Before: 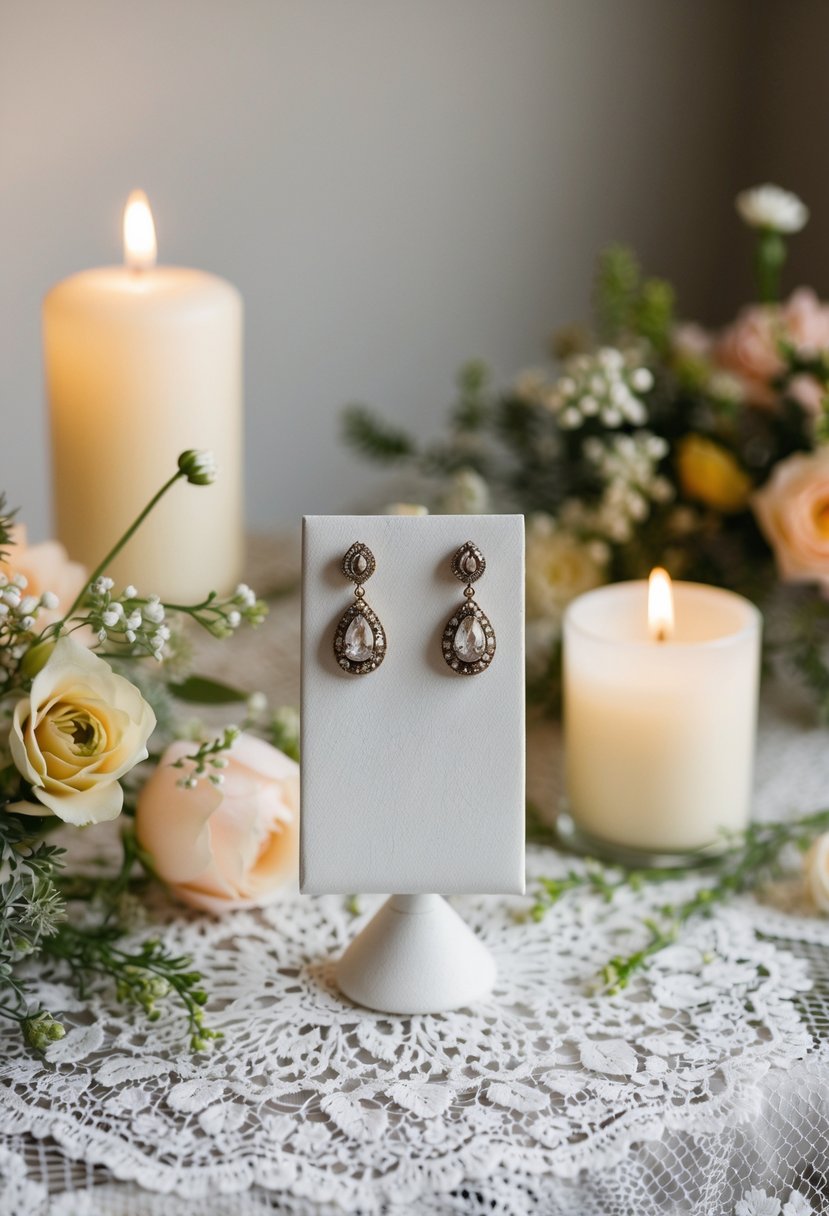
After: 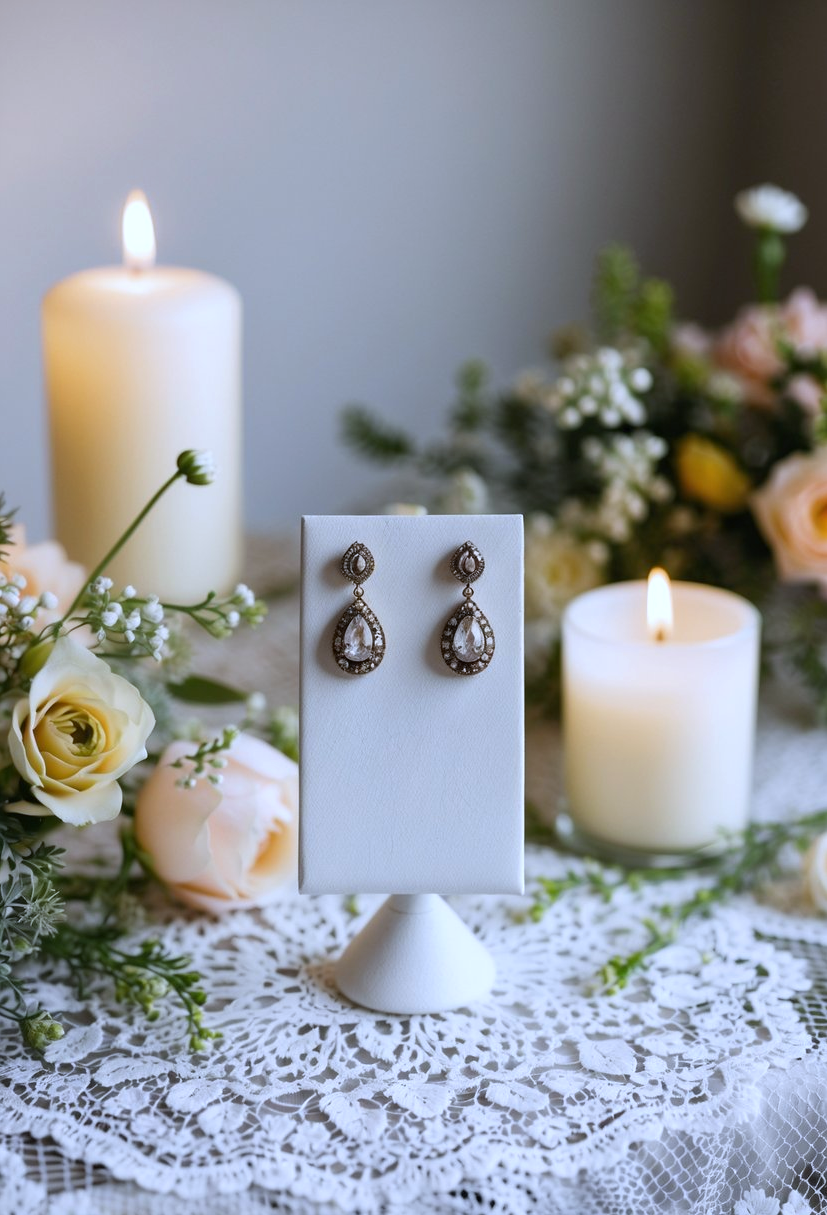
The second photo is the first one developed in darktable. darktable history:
white balance: red 0.948, green 1.02, blue 1.176
crop and rotate: left 0.126%
